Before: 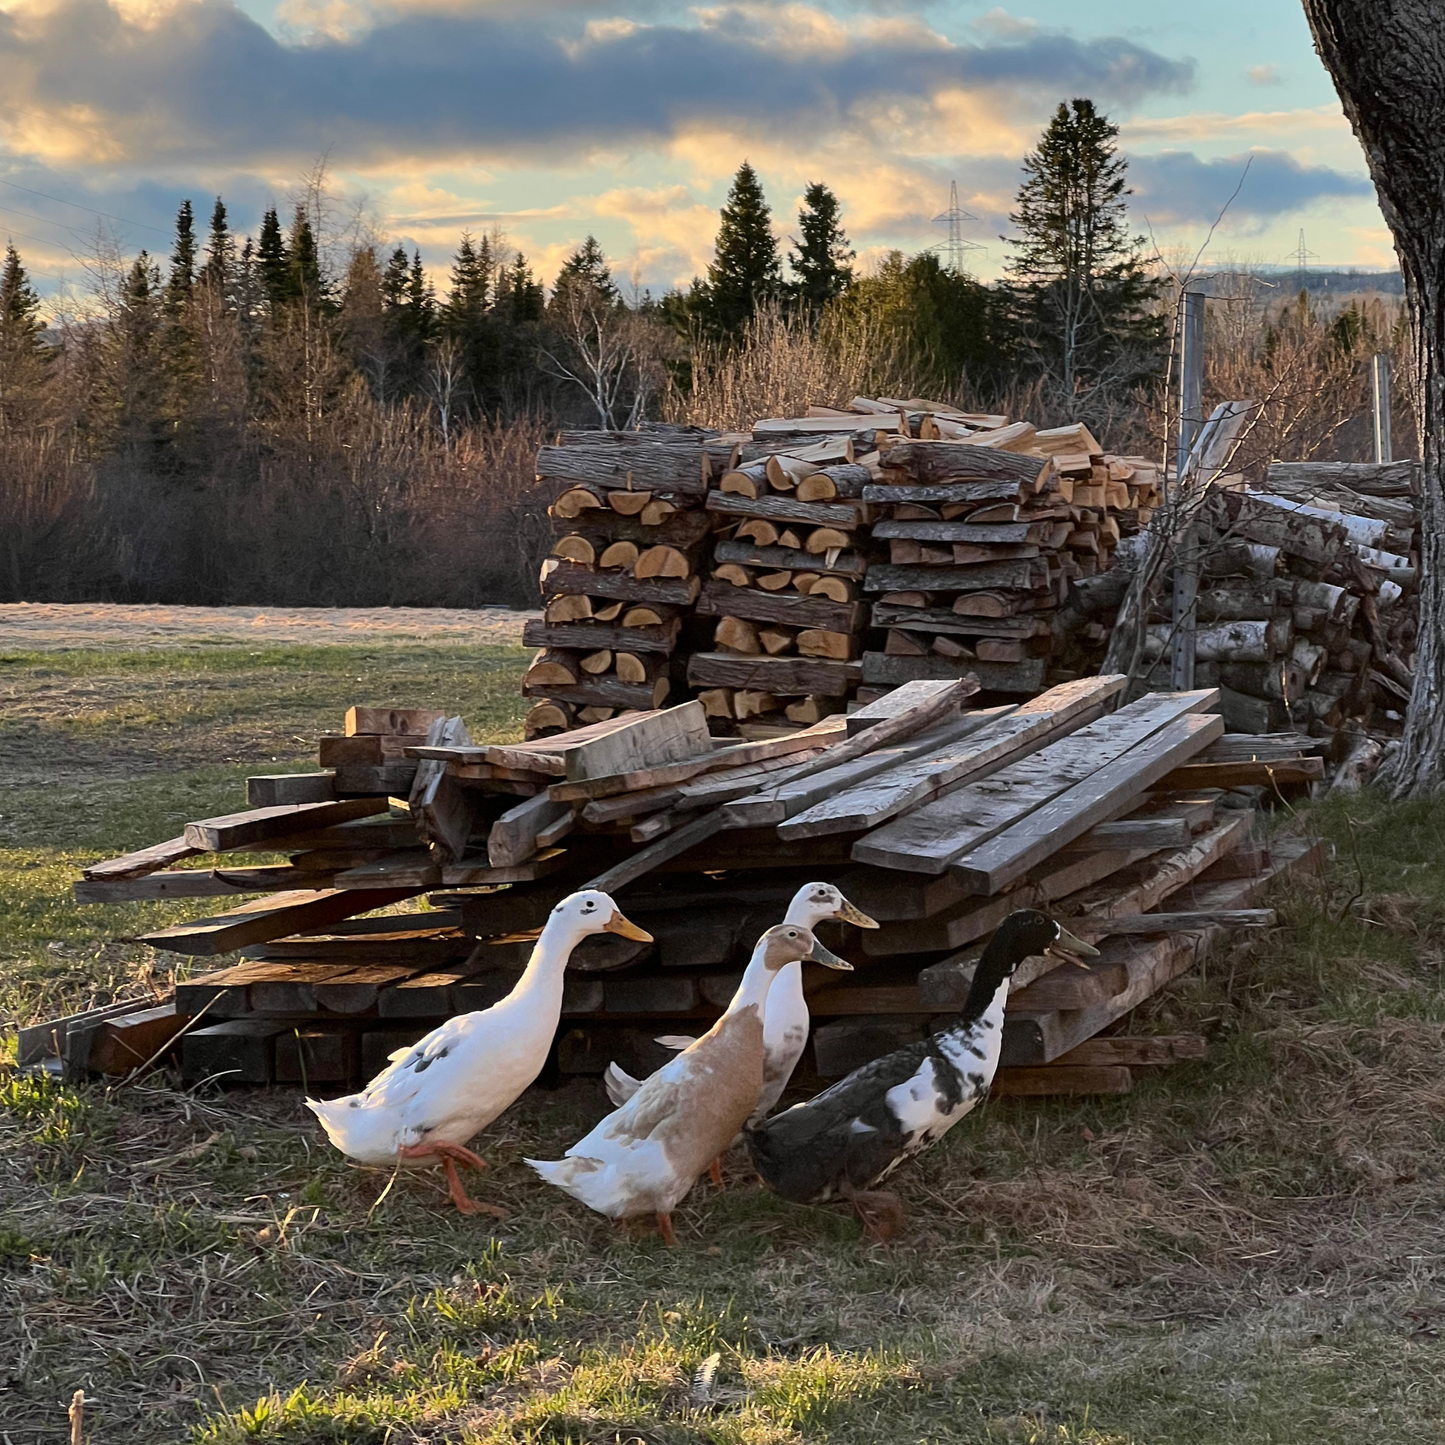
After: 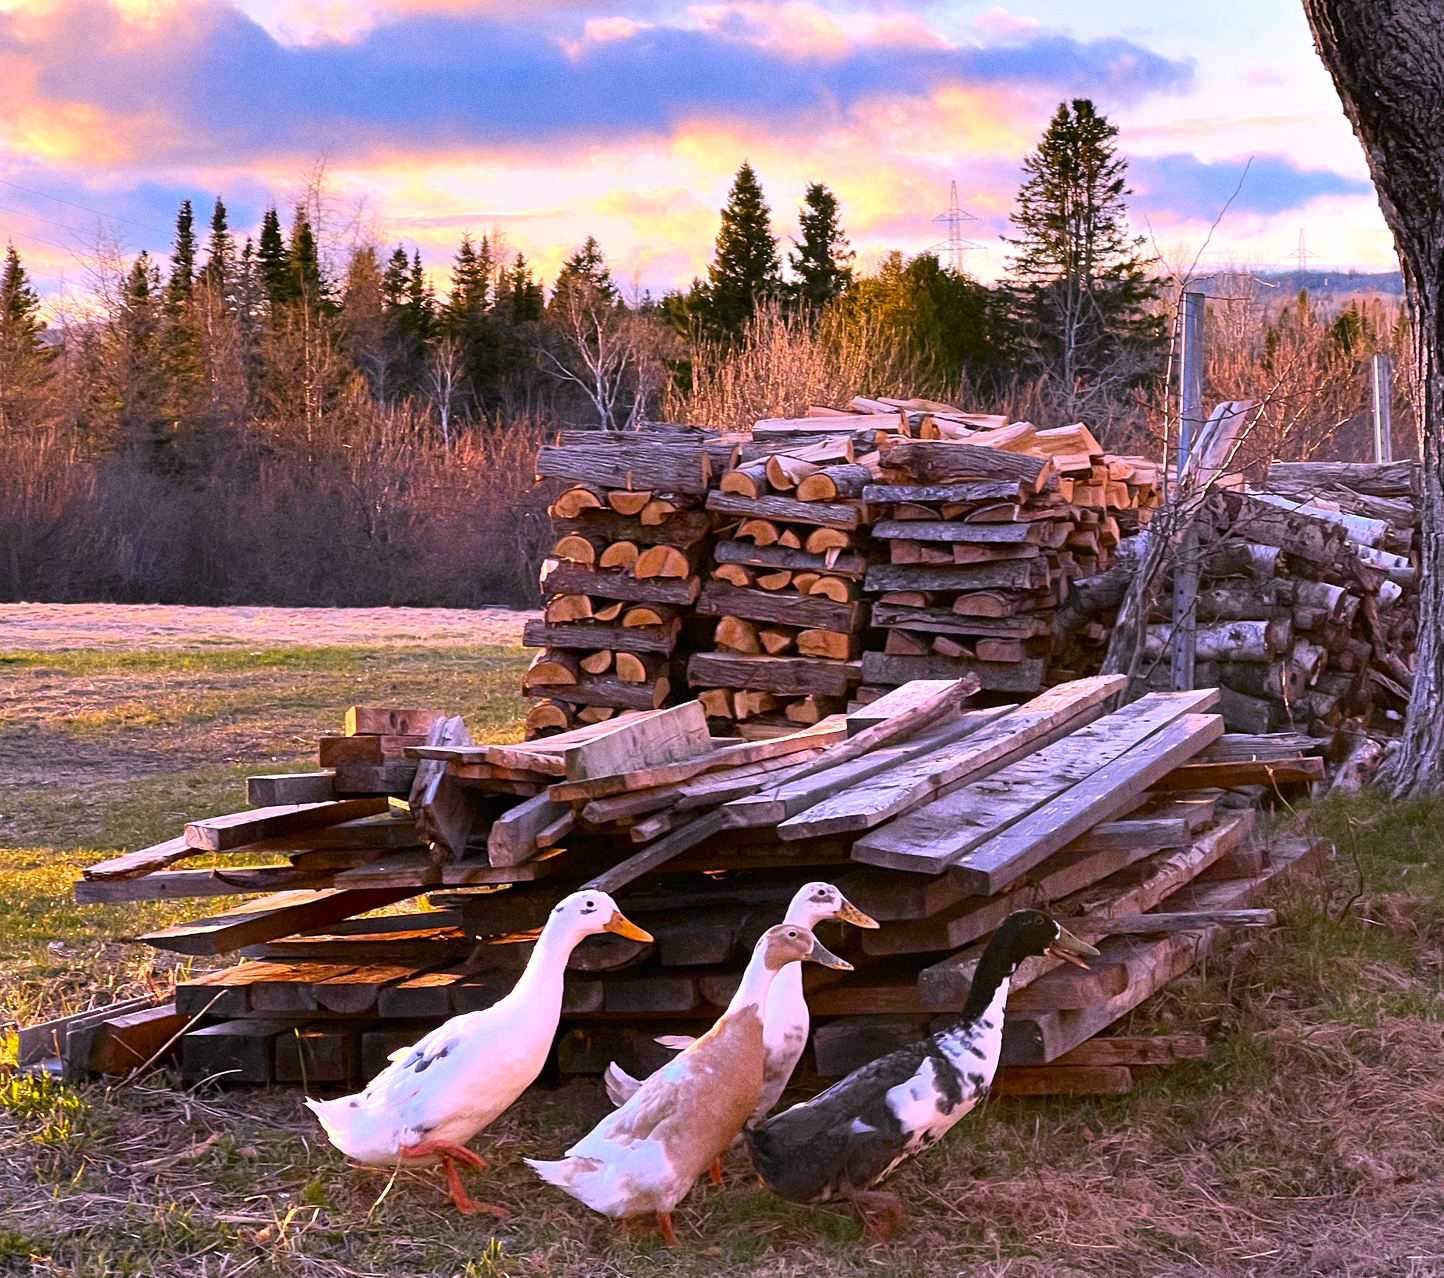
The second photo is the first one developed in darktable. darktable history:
exposure: black level correction 0, exposure 0.7 EV, compensate exposure bias true, compensate highlight preservation false
crop and rotate: top 0%, bottom 11.49%
grain: coarseness 0.09 ISO
color contrast: green-magenta contrast 0.8, blue-yellow contrast 1.1, unbound 0
color correction: highlights a* 19.5, highlights b* -11.53, saturation 1.69
